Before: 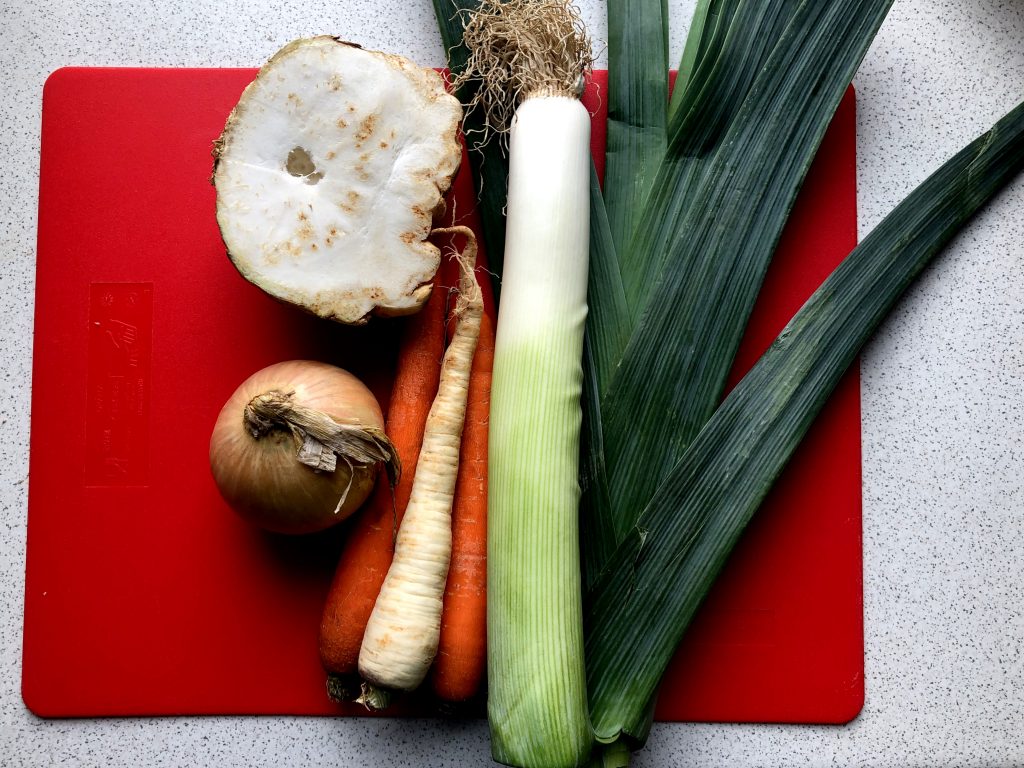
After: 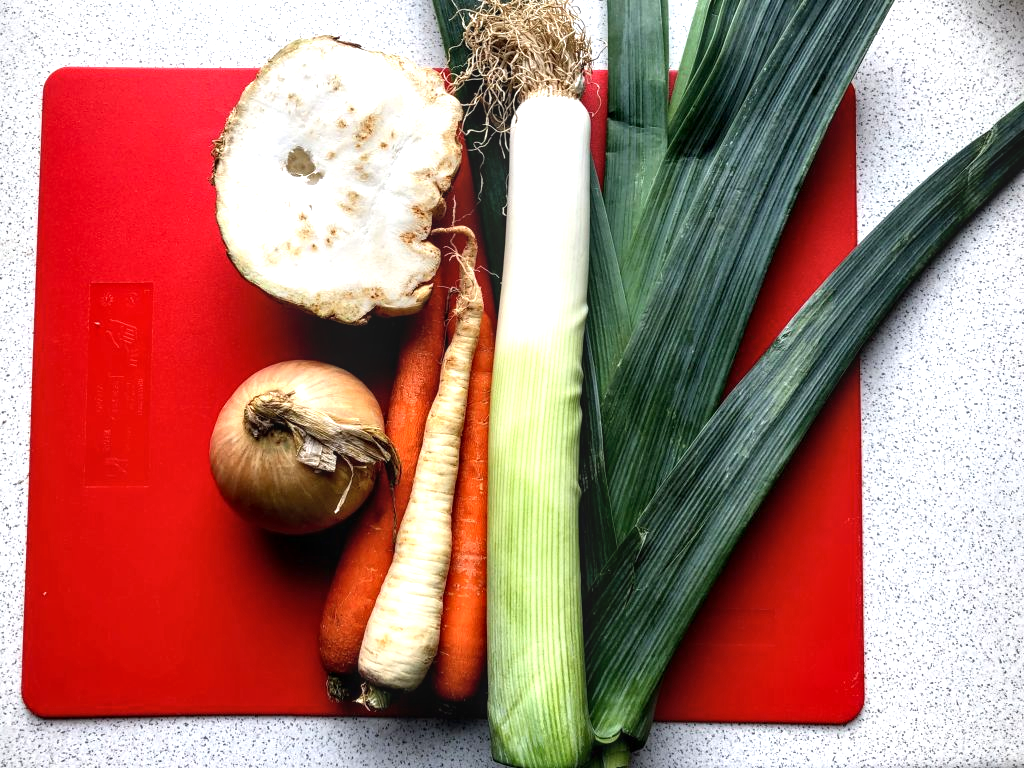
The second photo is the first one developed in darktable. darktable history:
exposure: black level correction 0, exposure 0.697 EV, compensate highlight preservation false
local contrast: on, module defaults
